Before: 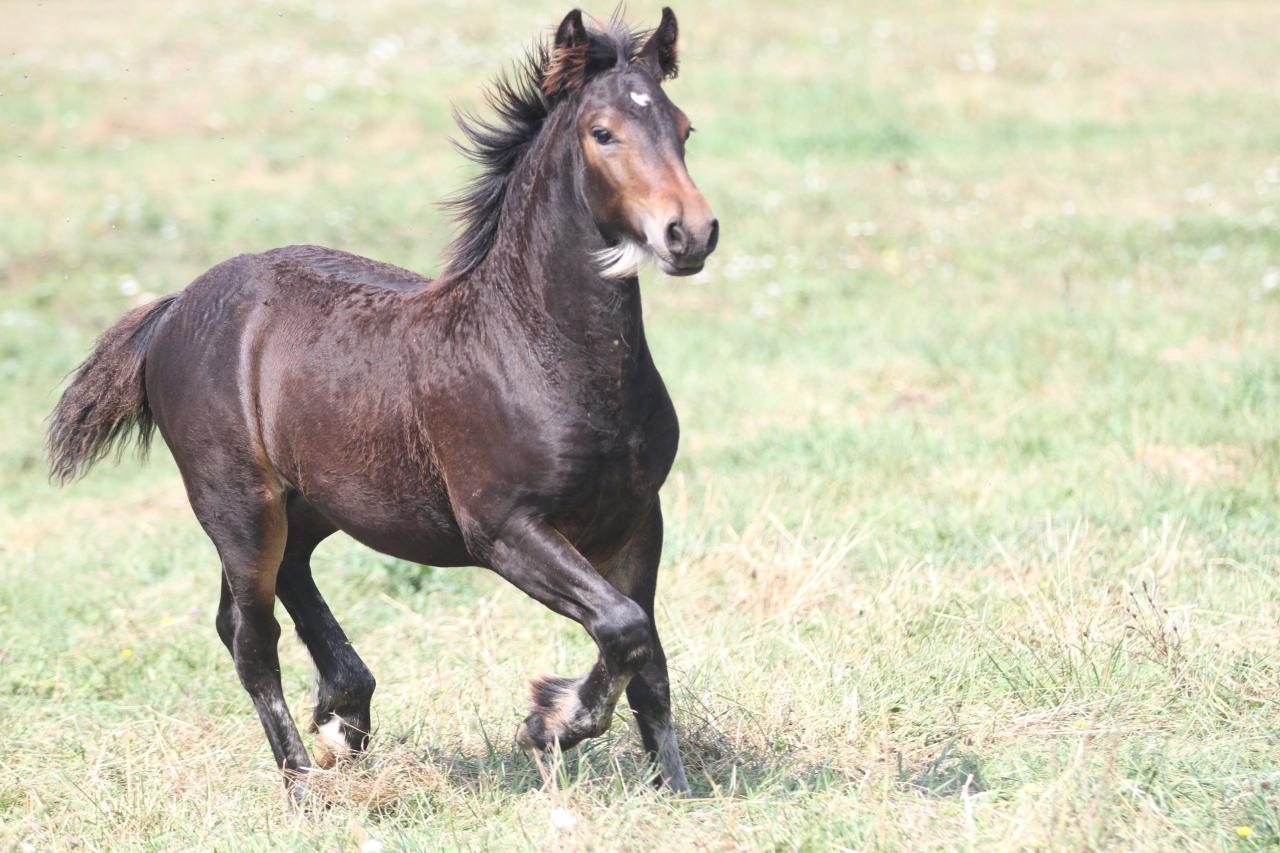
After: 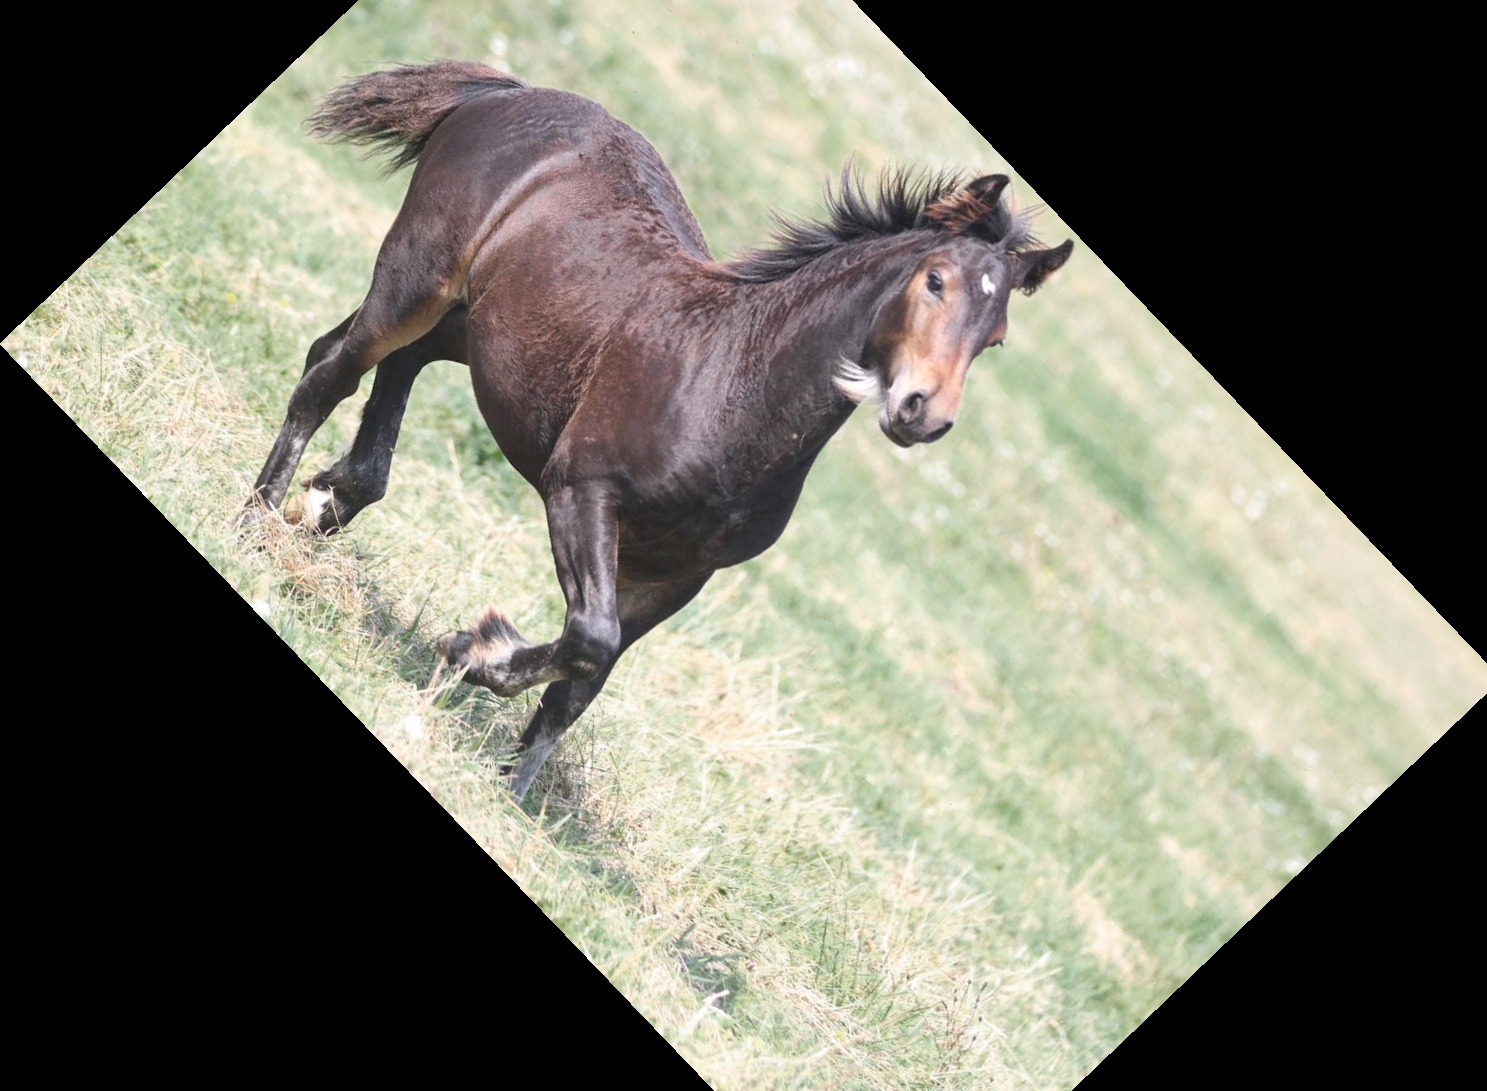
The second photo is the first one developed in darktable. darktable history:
crop and rotate: angle -46.26°, top 16.234%, right 0.912%, bottom 11.704%
color zones: curves: ch0 [(0, 0.558) (0.143, 0.548) (0.286, 0.447) (0.429, 0.259) (0.571, 0.5) (0.714, 0.5) (0.857, 0.593) (1, 0.558)]; ch1 [(0, 0.543) (0.01, 0.544) (0.12, 0.492) (0.248, 0.458) (0.5, 0.534) (0.748, 0.5) (0.99, 0.469) (1, 0.543)]; ch2 [(0, 0.507) (0.143, 0.522) (0.286, 0.505) (0.429, 0.5) (0.571, 0.5) (0.714, 0.5) (0.857, 0.5) (1, 0.507)]
